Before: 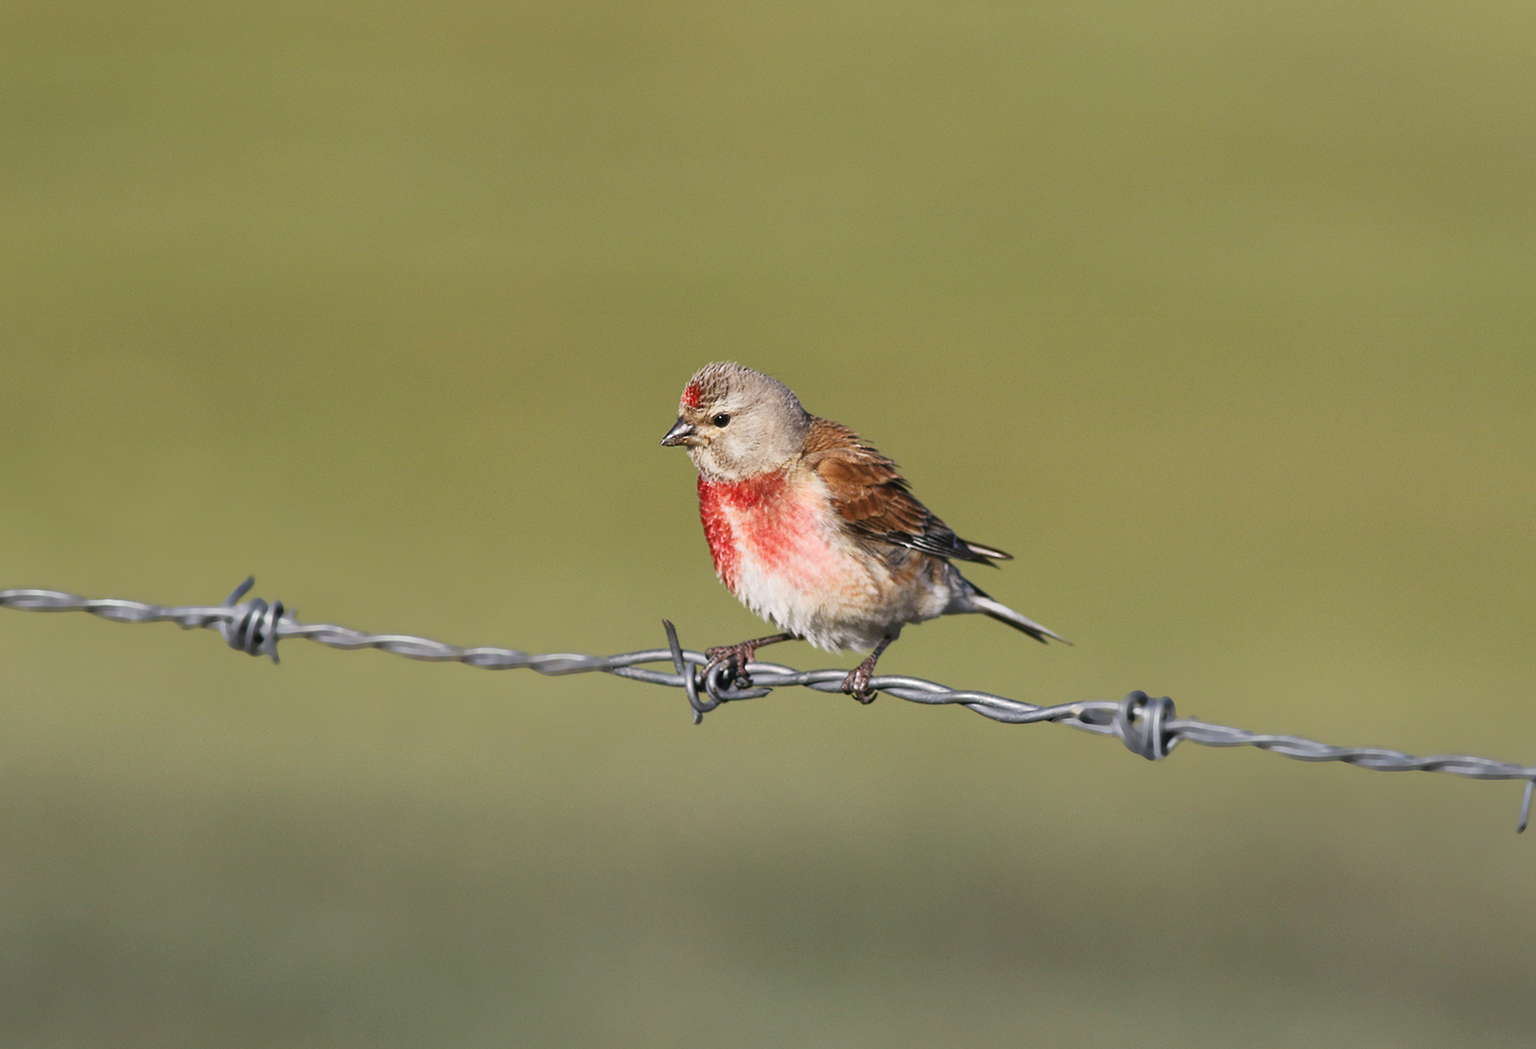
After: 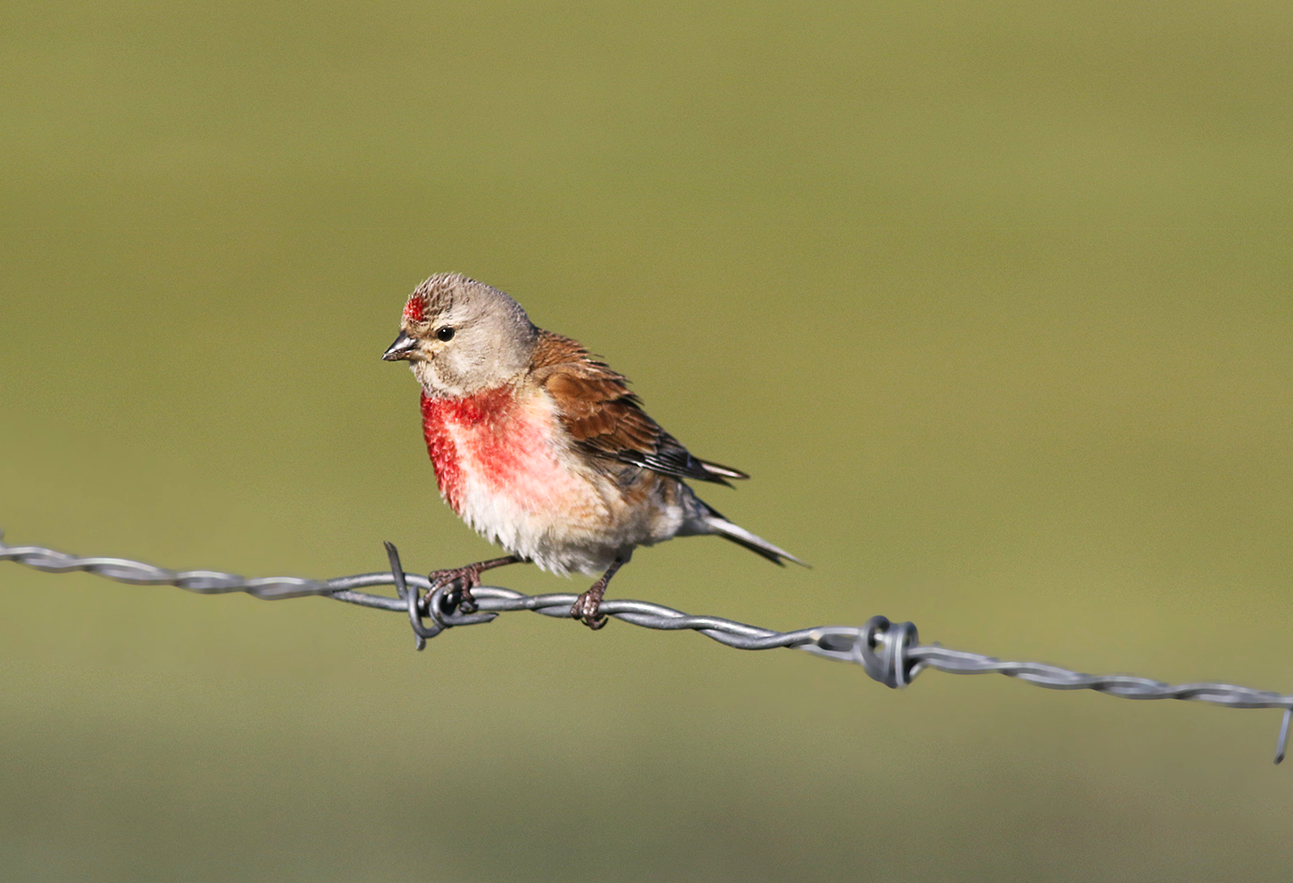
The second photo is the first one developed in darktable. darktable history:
crop: left 19.159%, top 9.58%, bottom 9.58%
color balance: contrast 10%
